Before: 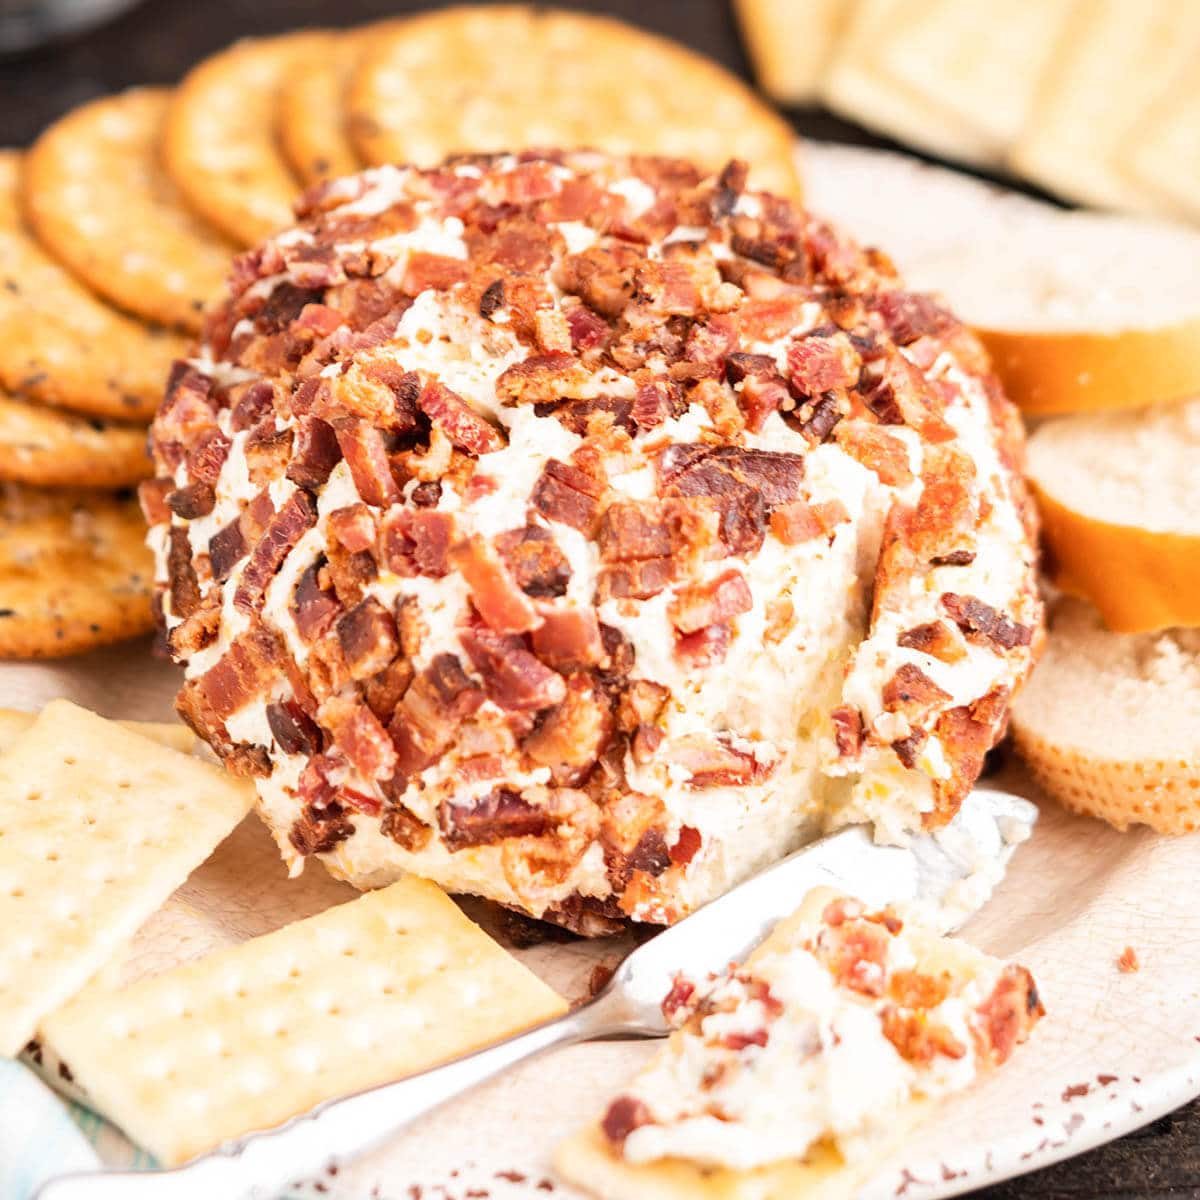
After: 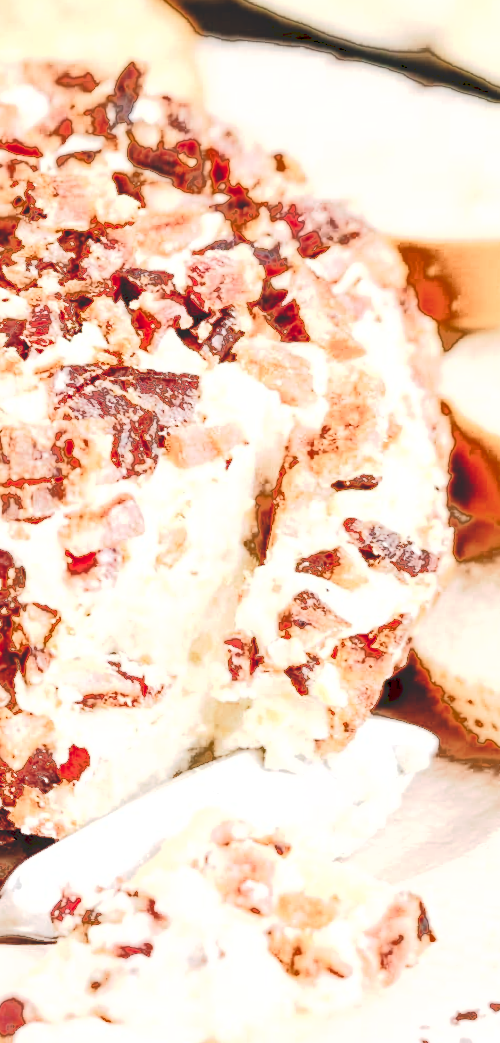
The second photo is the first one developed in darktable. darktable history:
crop: left 47.628%, top 6.643%, right 7.874%
color balance rgb: perceptual saturation grading › global saturation 20%, perceptual saturation grading › highlights -25%, perceptual saturation grading › shadows 50%
exposure: black level correction 0.005, exposure 0.417 EV, compensate highlight preservation false
color balance: input saturation 100.43%, contrast fulcrum 14.22%, output saturation 70.41%
tone equalizer: on, module defaults
fill light: exposure -0.73 EV, center 0.69, width 2.2
rotate and perspective: rotation 0.062°, lens shift (vertical) 0.115, lens shift (horizontal) -0.133, crop left 0.047, crop right 0.94, crop top 0.061, crop bottom 0.94
tone curve: curves: ch0 [(0, 0) (0.003, 0.17) (0.011, 0.17) (0.025, 0.17) (0.044, 0.168) (0.069, 0.167) (0.1, 0.173) (0.136, 0.181) (0.177, 0.199) (0.224, 0.226) (0.277, 0.271) (0.335, 0.333) (0.399, 0.419) (0.468, 0.52) (0.543, 0.621) (0.623, 0.716) (0.709, 0.795) (0.801, 0.867) (0.898, 0.914) (1, 1)], preserve colors none
